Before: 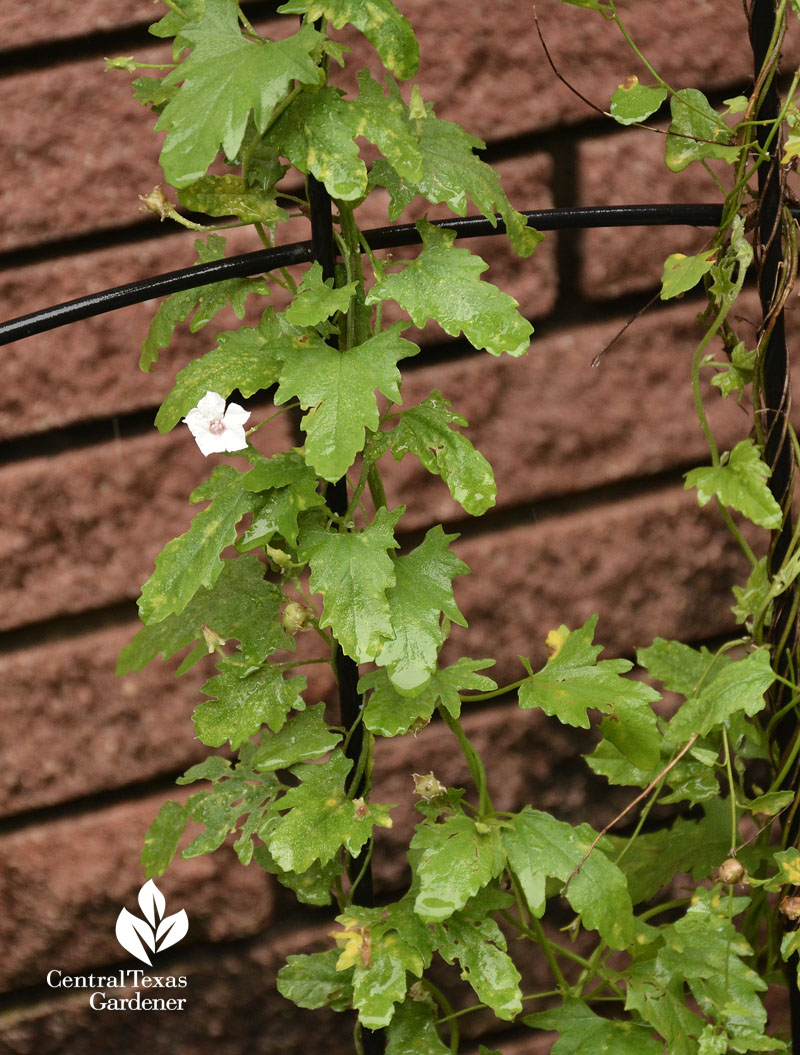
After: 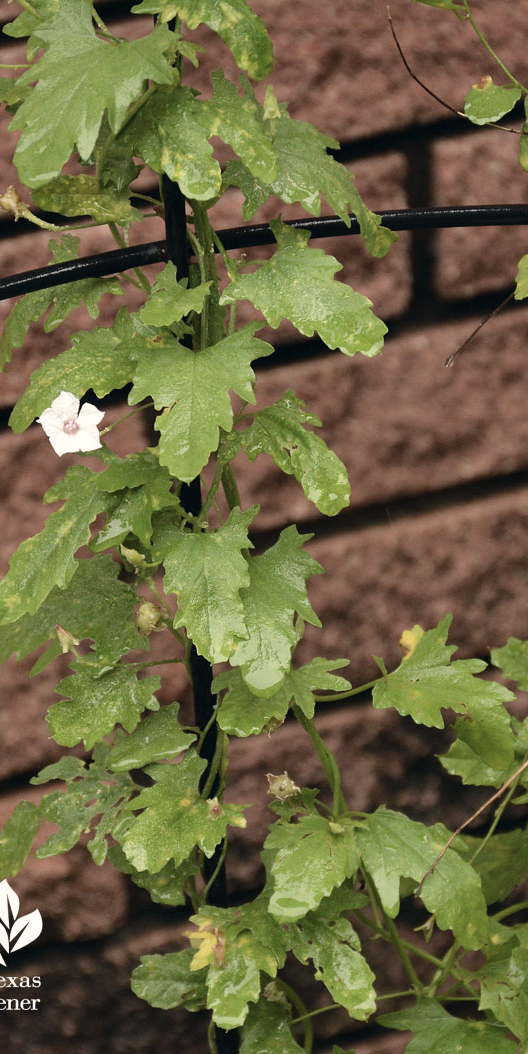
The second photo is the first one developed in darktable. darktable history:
crop and rotate: left 18.442%, right 15.508%
white balance: emerald 1
color correction: highlights a* 2.75, highlights b* 5, shadows a* -2.04, shadows b* -4.84, saturation 0.8
